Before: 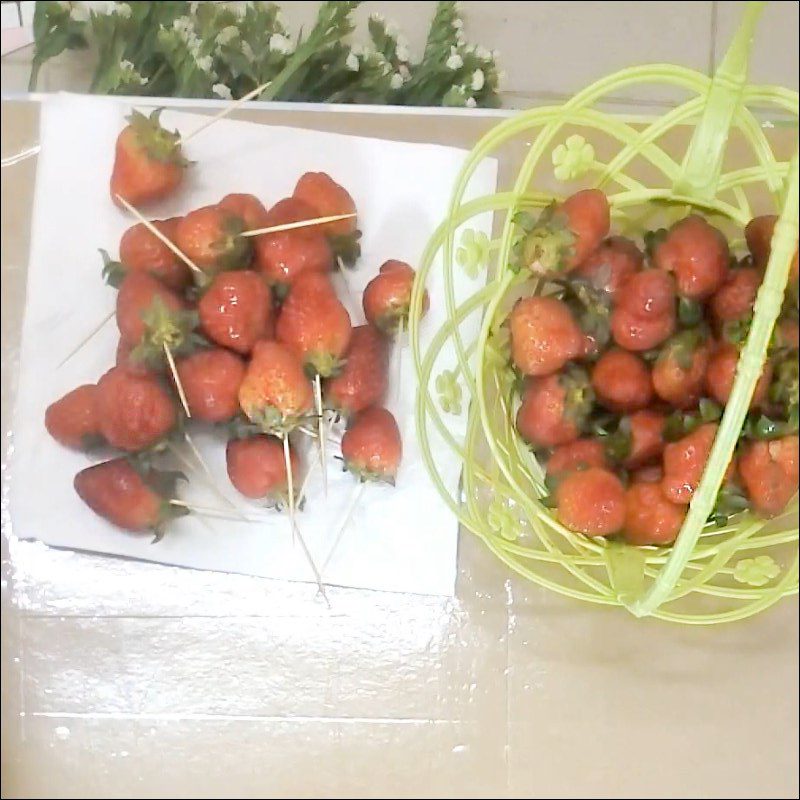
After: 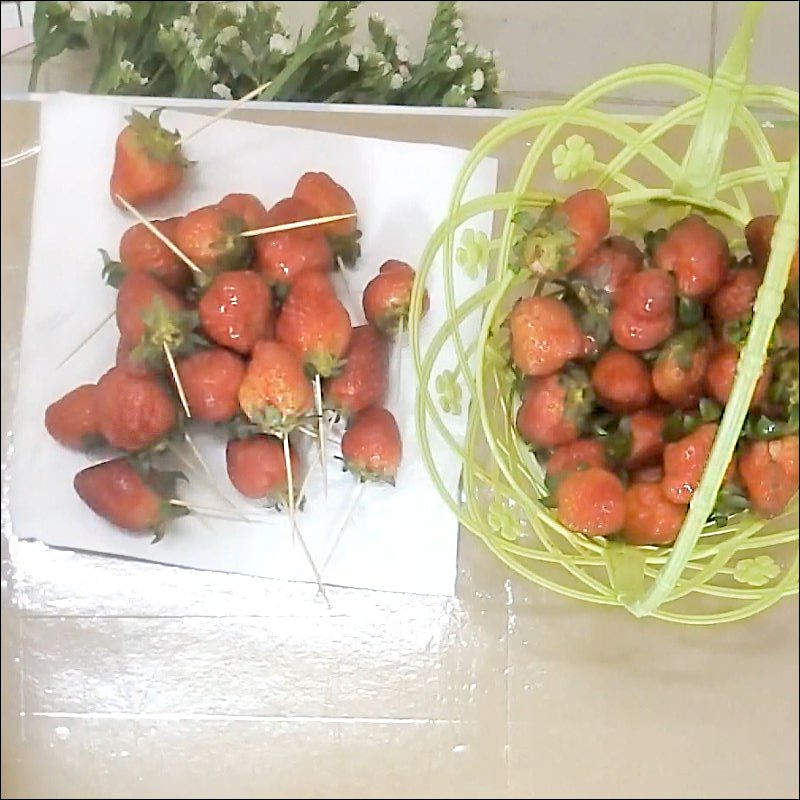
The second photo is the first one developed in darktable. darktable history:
tone equalizer: -8 EV -1.85 EV, -7 EV -1.14 EV, -6 EV -1.61 EV, mask exposure compensation -0.507 EV
sharpen: on, module defaults
